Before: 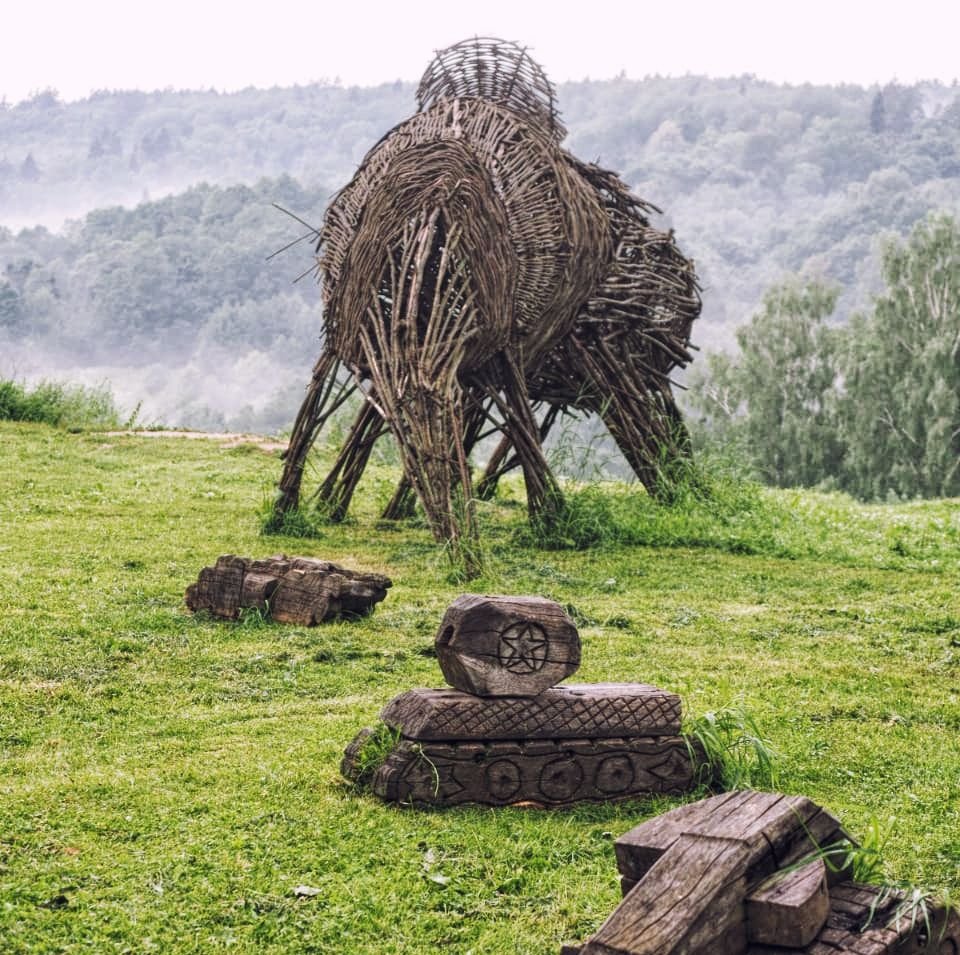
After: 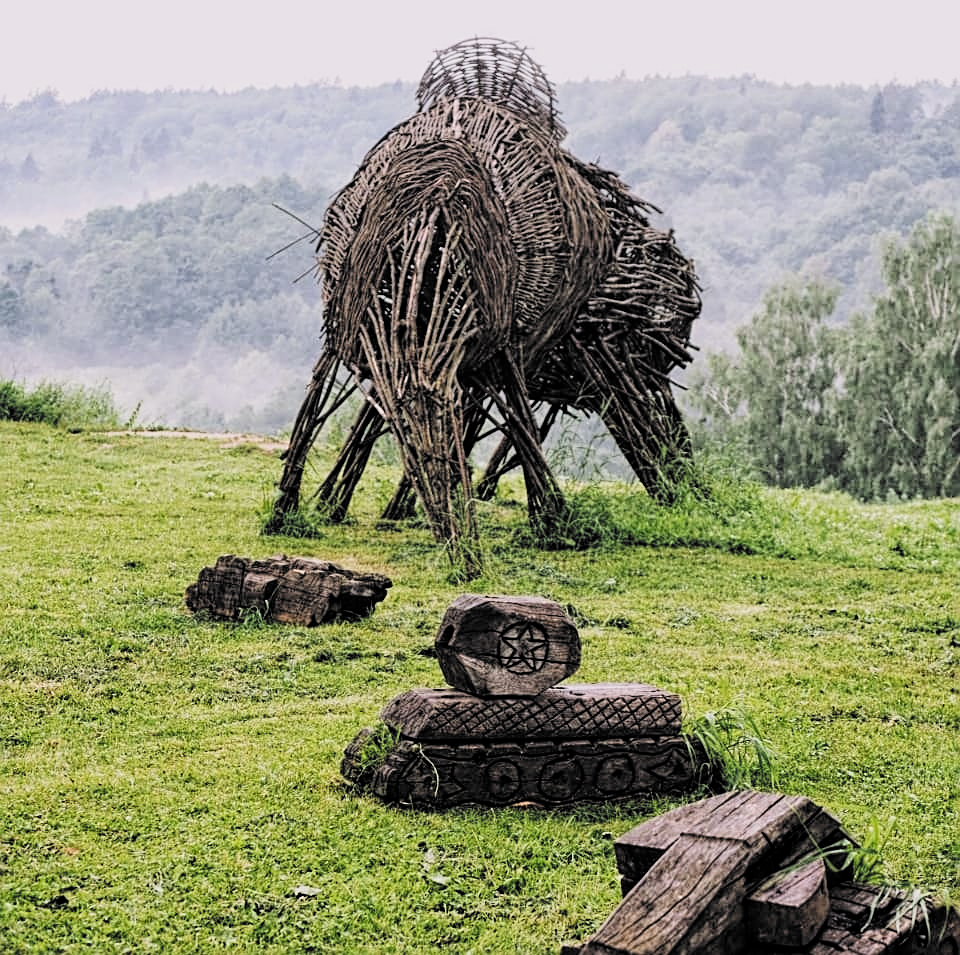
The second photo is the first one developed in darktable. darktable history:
sharpen: on, module defaults
filmic rgb: black relative exposure -5.05 EV, white relative exposure 3.54 EV, hardness 3.19, contrast 1.199, highlights saturation mix -49.95%, color science v6 (2022)
